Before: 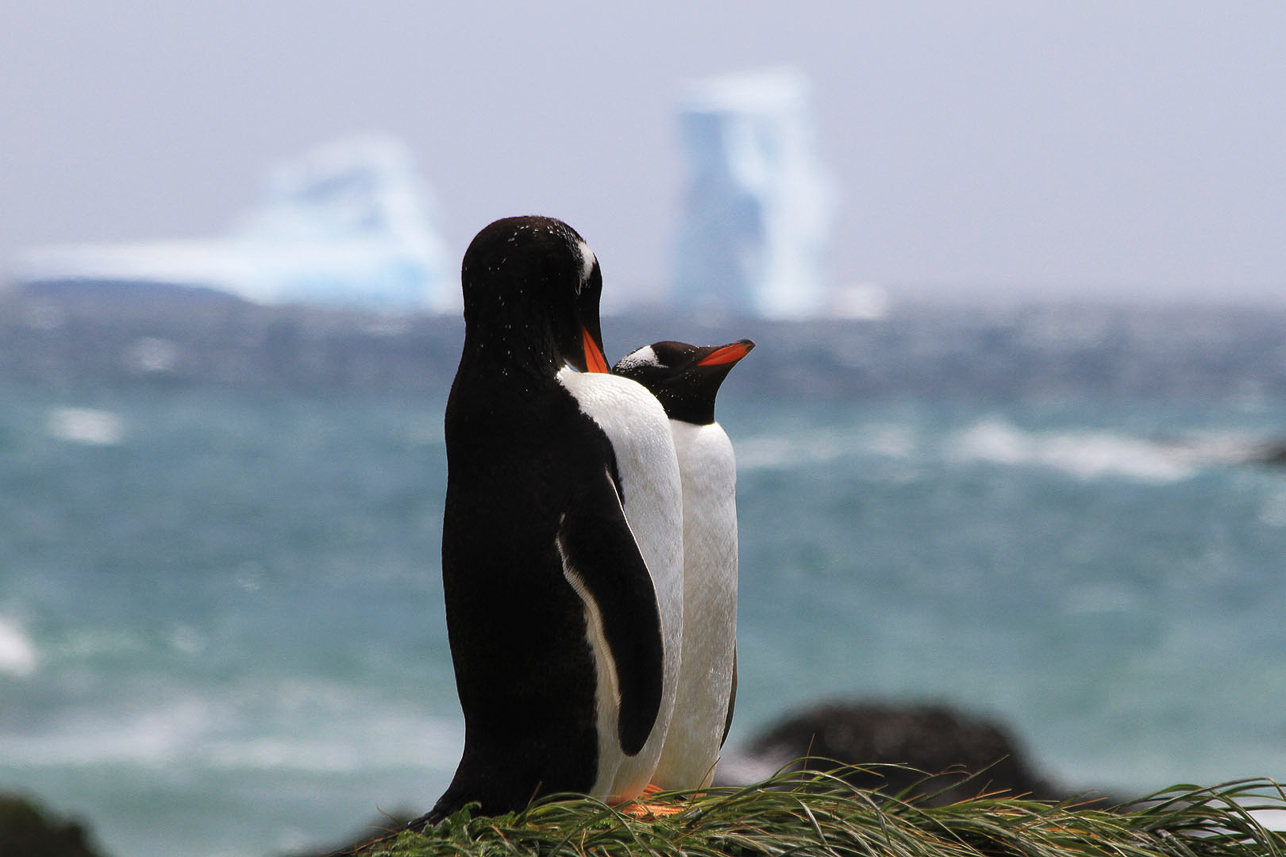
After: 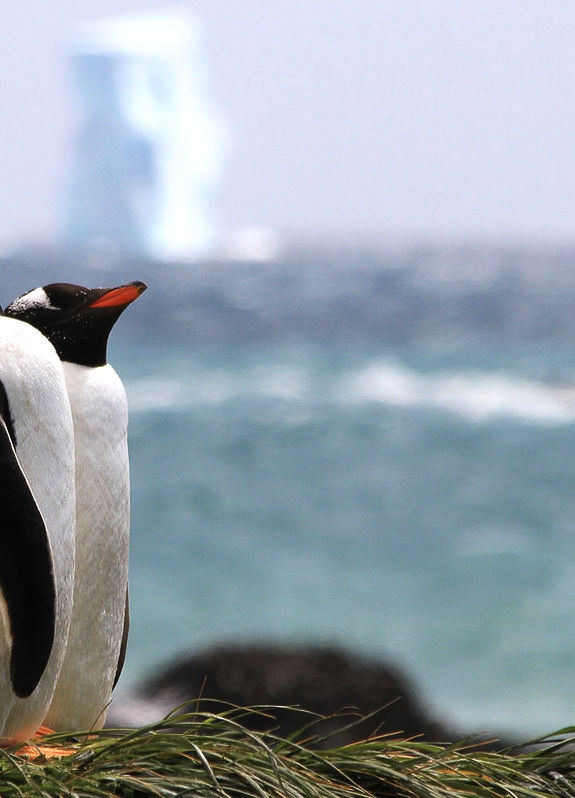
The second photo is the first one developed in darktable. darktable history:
crop: left 47.351%, top 6.864%, right 7.915%
tone equalizer: -8 EV -0.429 EV, -7 EV -0.367 EV, -6 EV -0.311 EV, -5 EV -0.26 EV, -3 EV 0.193 EV, -2 EV 0.344 EV, -1 EV 0.396 EV, +0 EV 0.434 EV, edges refinement/feathering 500, mask exposure compensation -1.26 EV, preserve details no
